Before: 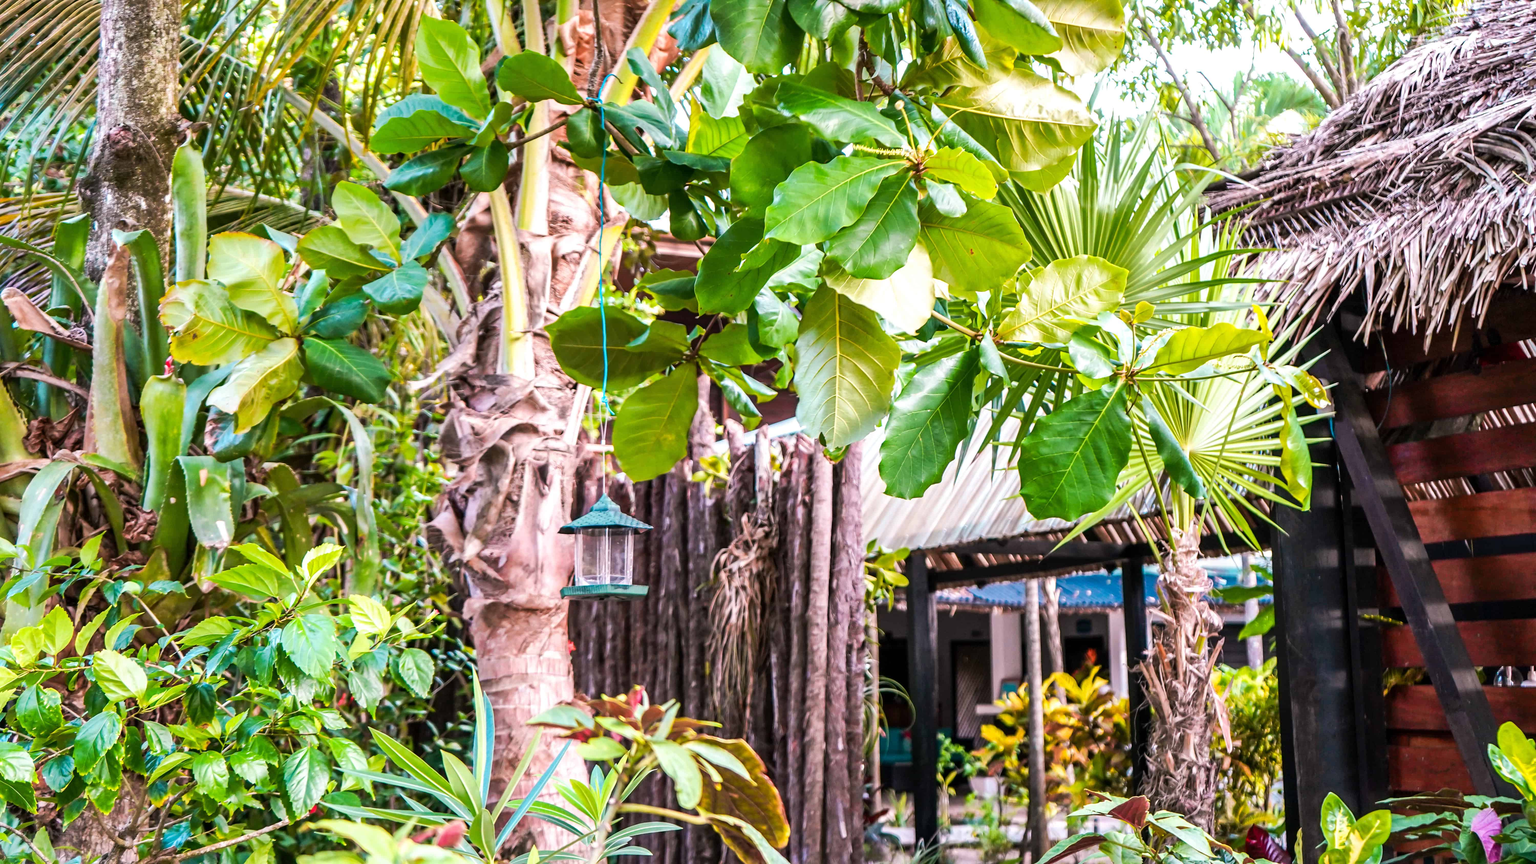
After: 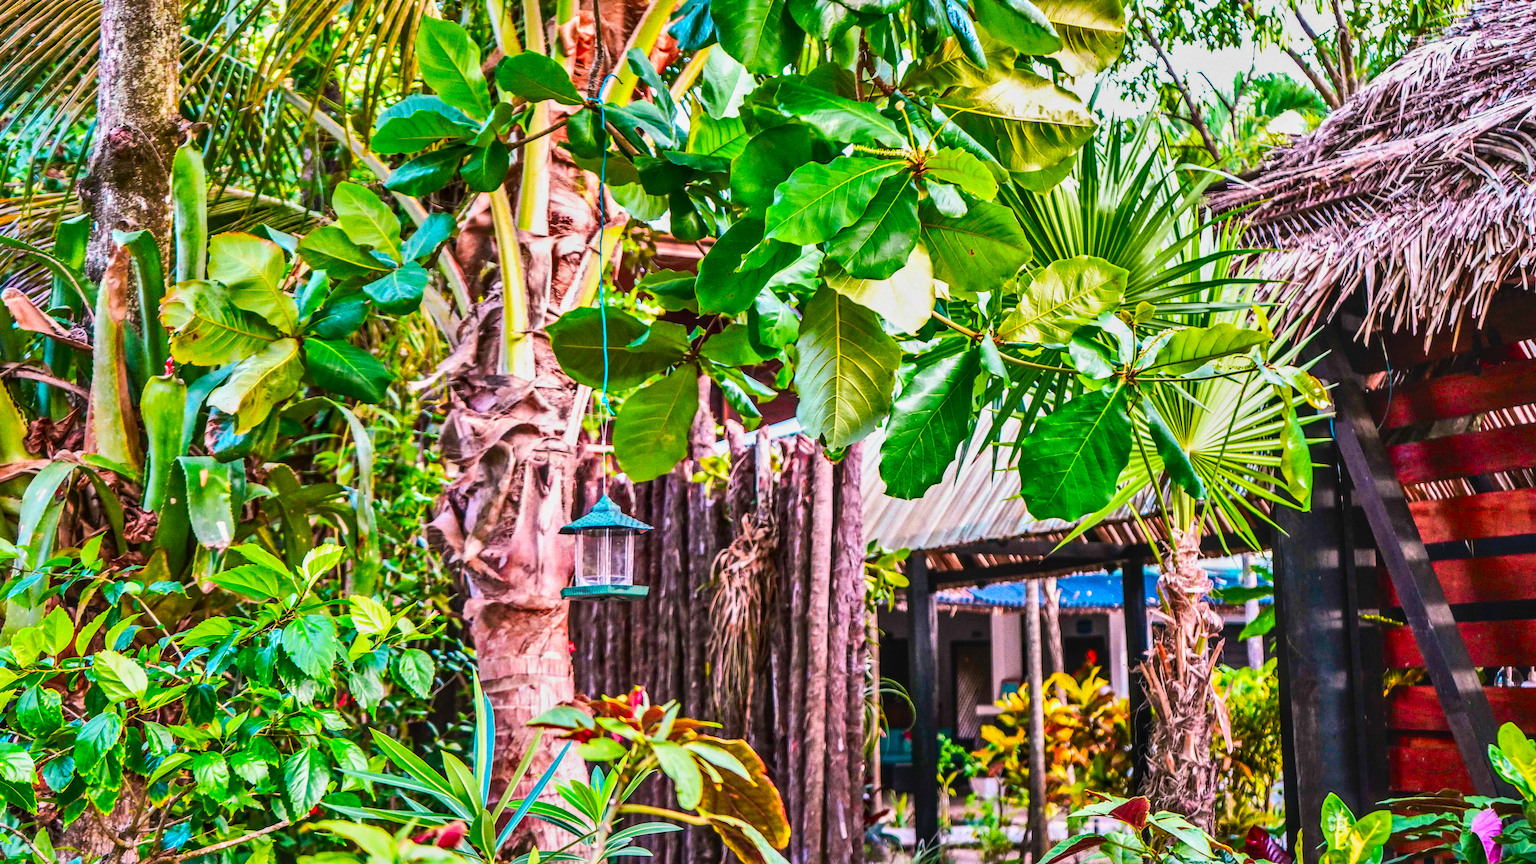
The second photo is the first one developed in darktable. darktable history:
grain: coarseness 0.09 ISO, strength 40%
color balance: contrast 10%
local contrast: on, module defaults
contrast brightness saturation: contrast 0.18, saturation 0.3
shadows and highlights: white point adjustment -3.64, highlights -63.34, highlights color adjustment 42%, soften with gaussian
lowpass: radius 0.1, contrast 0.85, saturation 1.1, unbound 0
